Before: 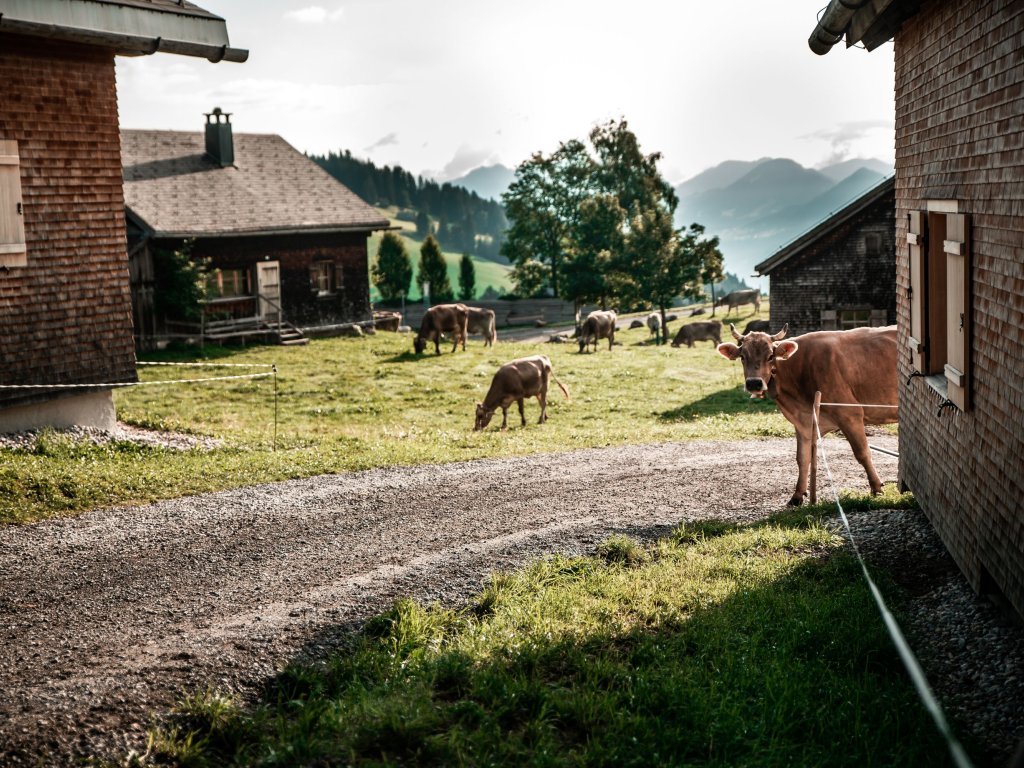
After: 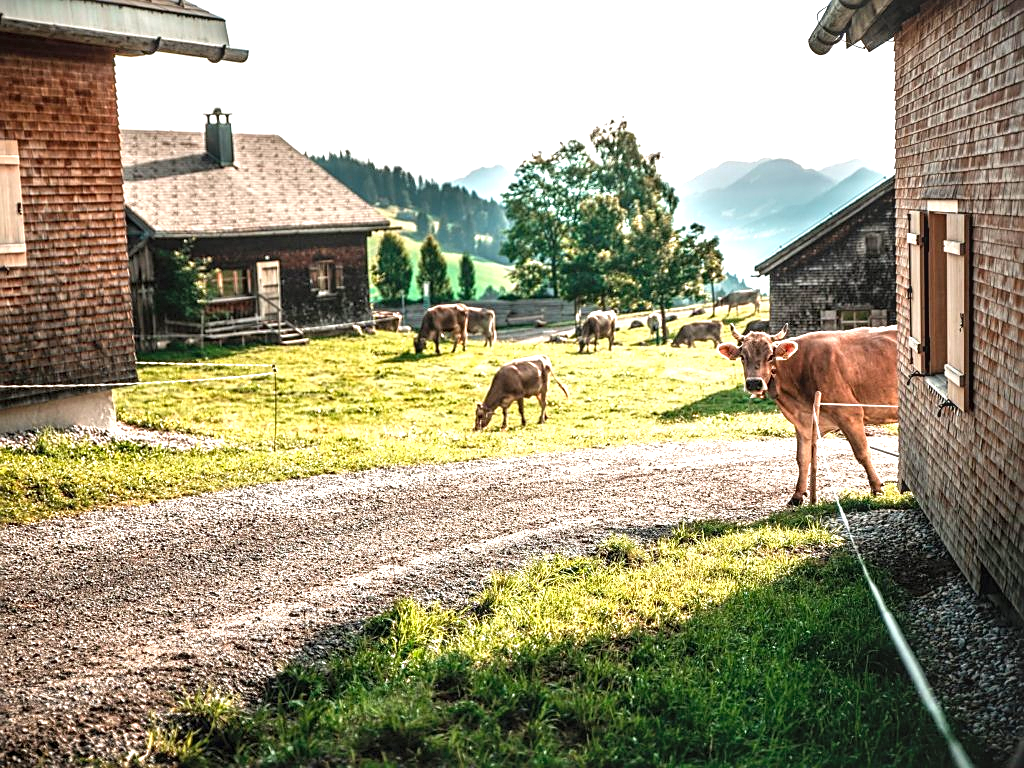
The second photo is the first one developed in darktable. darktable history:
local contrast: on, module defaults
sharpen: on, module defaults
contrast brightness saturation: brightness 0.09, saturation 0.19
exposure: black level correction 0, exposure 1 EV, compensate exposure bias true, compensate highlight preservation false
